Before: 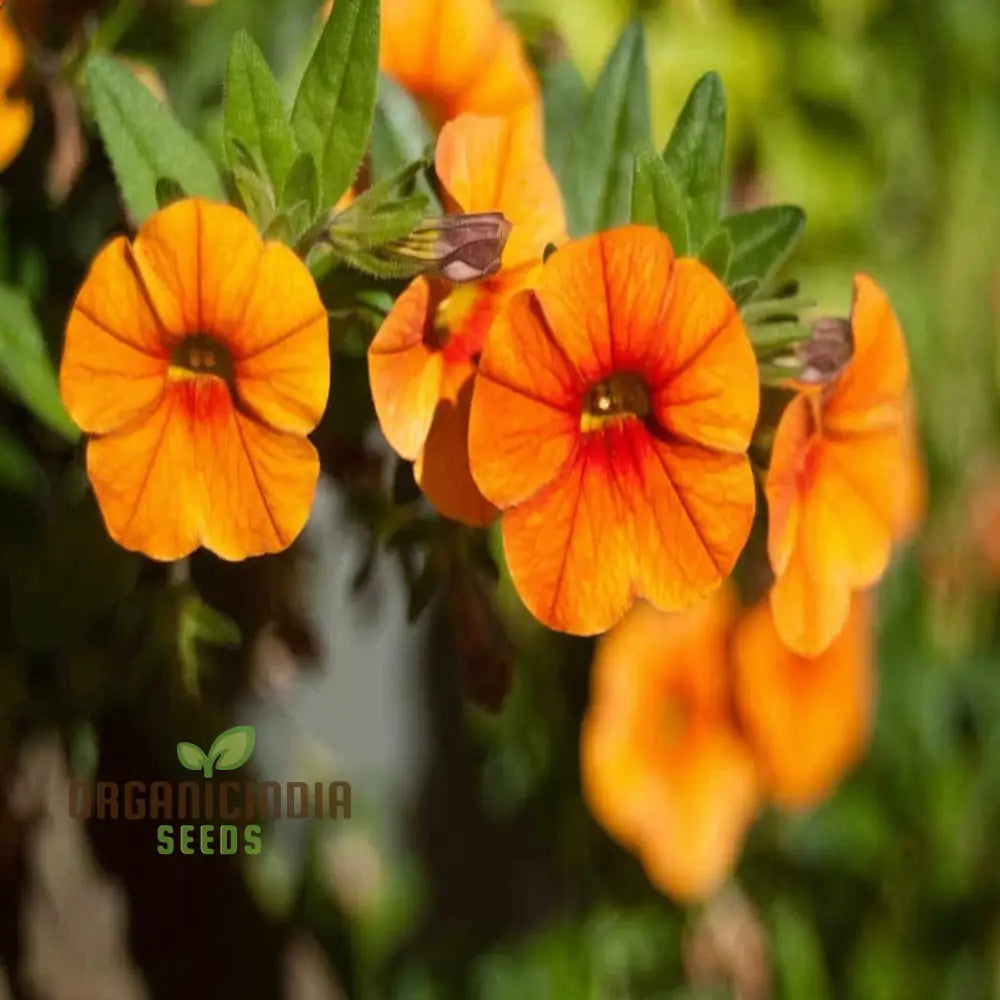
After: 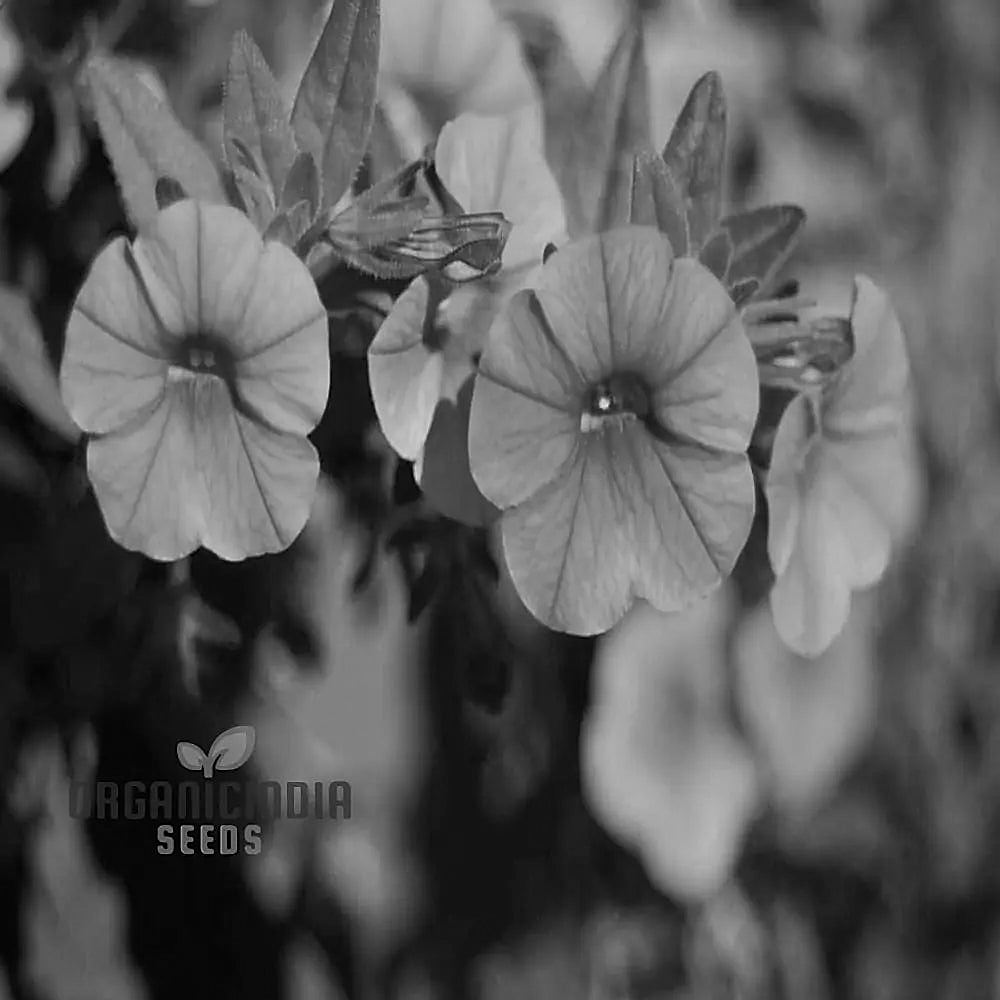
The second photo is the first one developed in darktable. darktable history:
color correction: highlights b* -0.001, saturation 2.19
color calibration: output gray [0.267, 0.423, 0.261, 0], x 0.372, y 0.386, temperature 4286.43 K
sharpen: radius 1.369, amount 1.257, threshold 0.7
